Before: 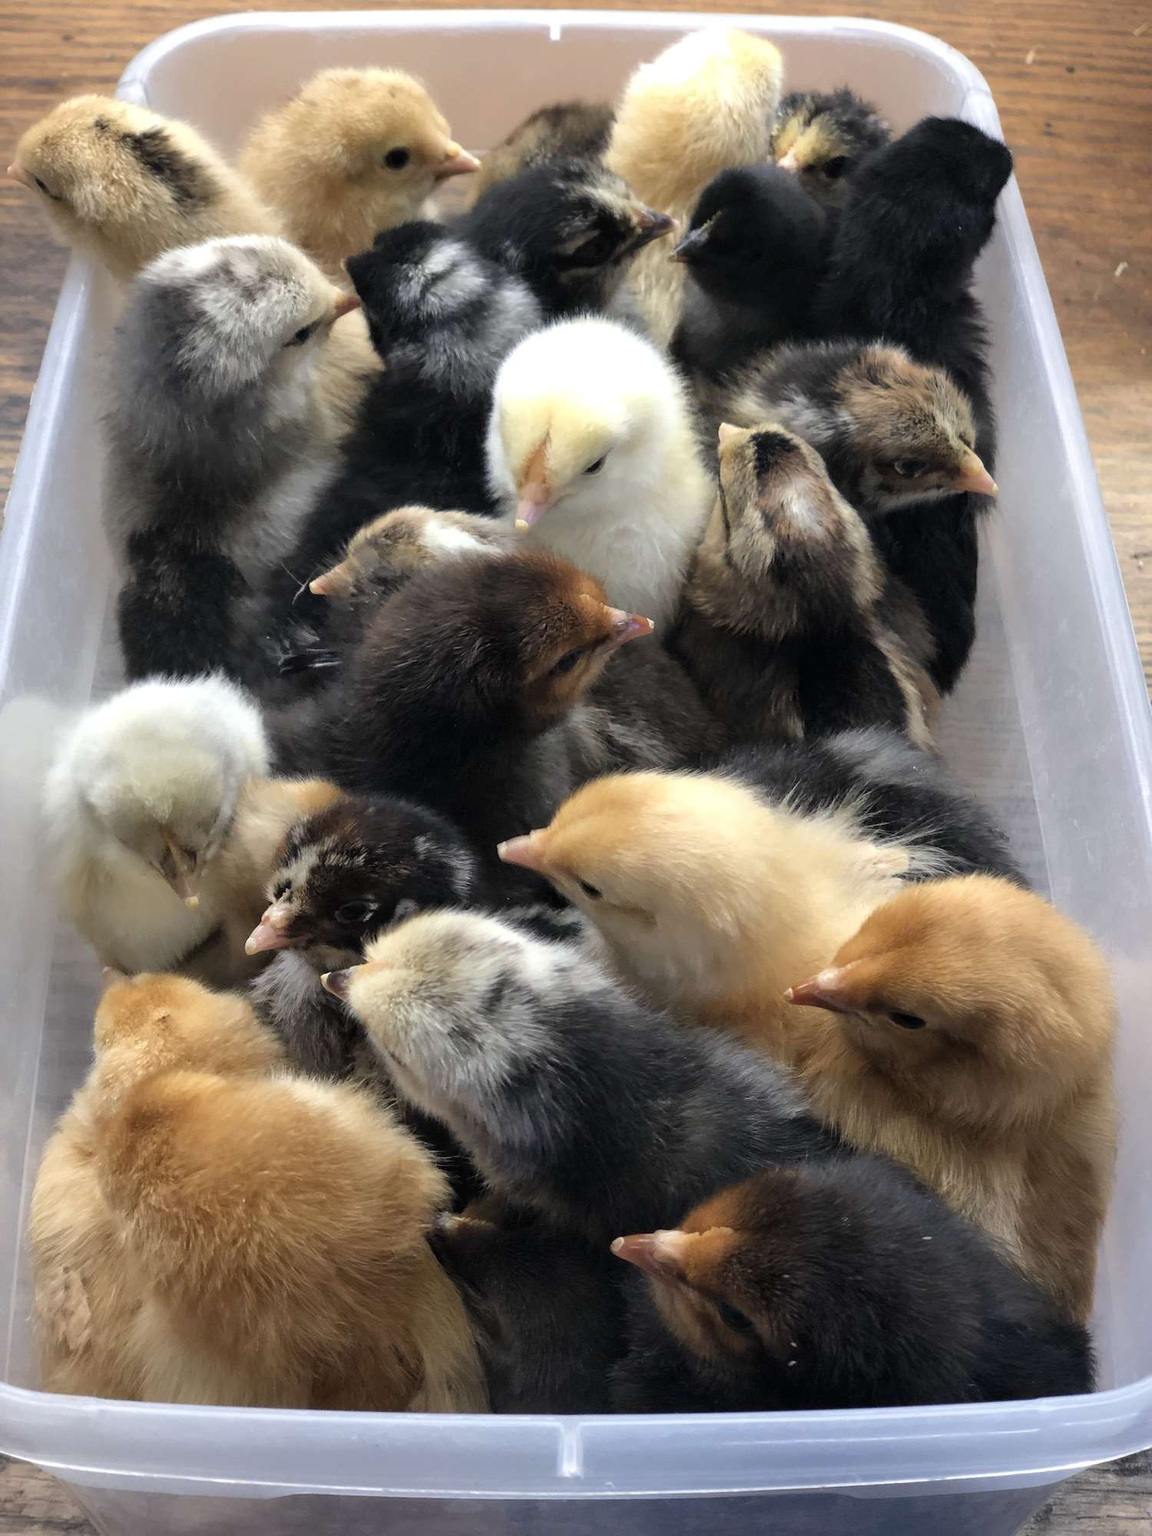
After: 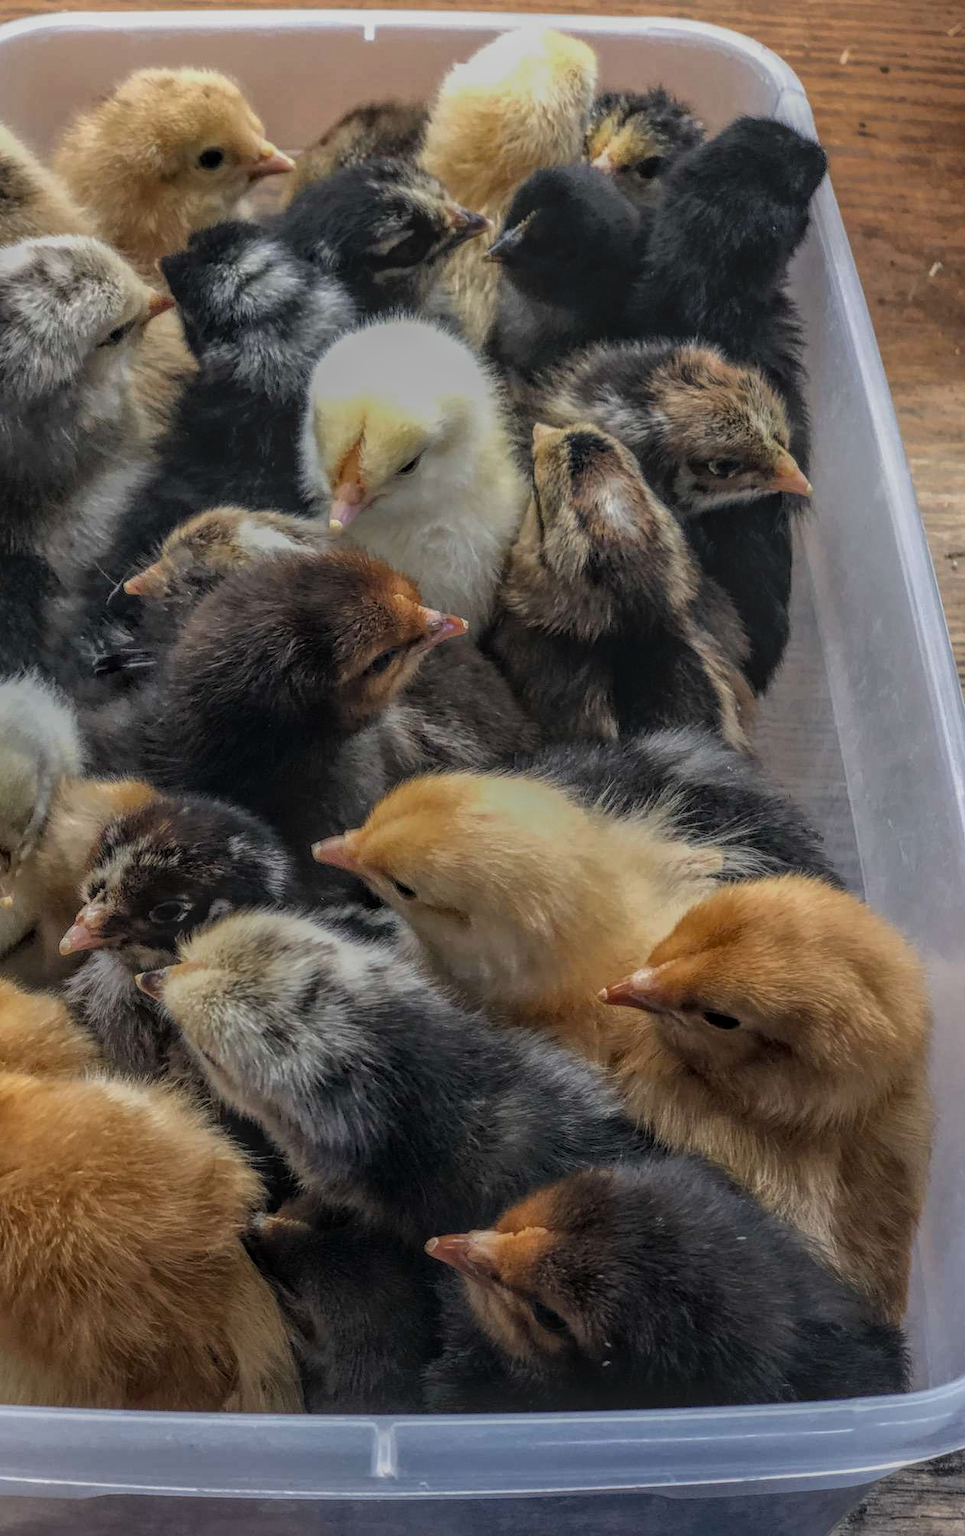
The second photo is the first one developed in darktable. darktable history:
local contrast: highlights 20%, shadows 30%, detail 200%, midtone range 0.2
exposure: exposure -0.492 EV, compensate highlight preservation false
crop: left 16.145%
